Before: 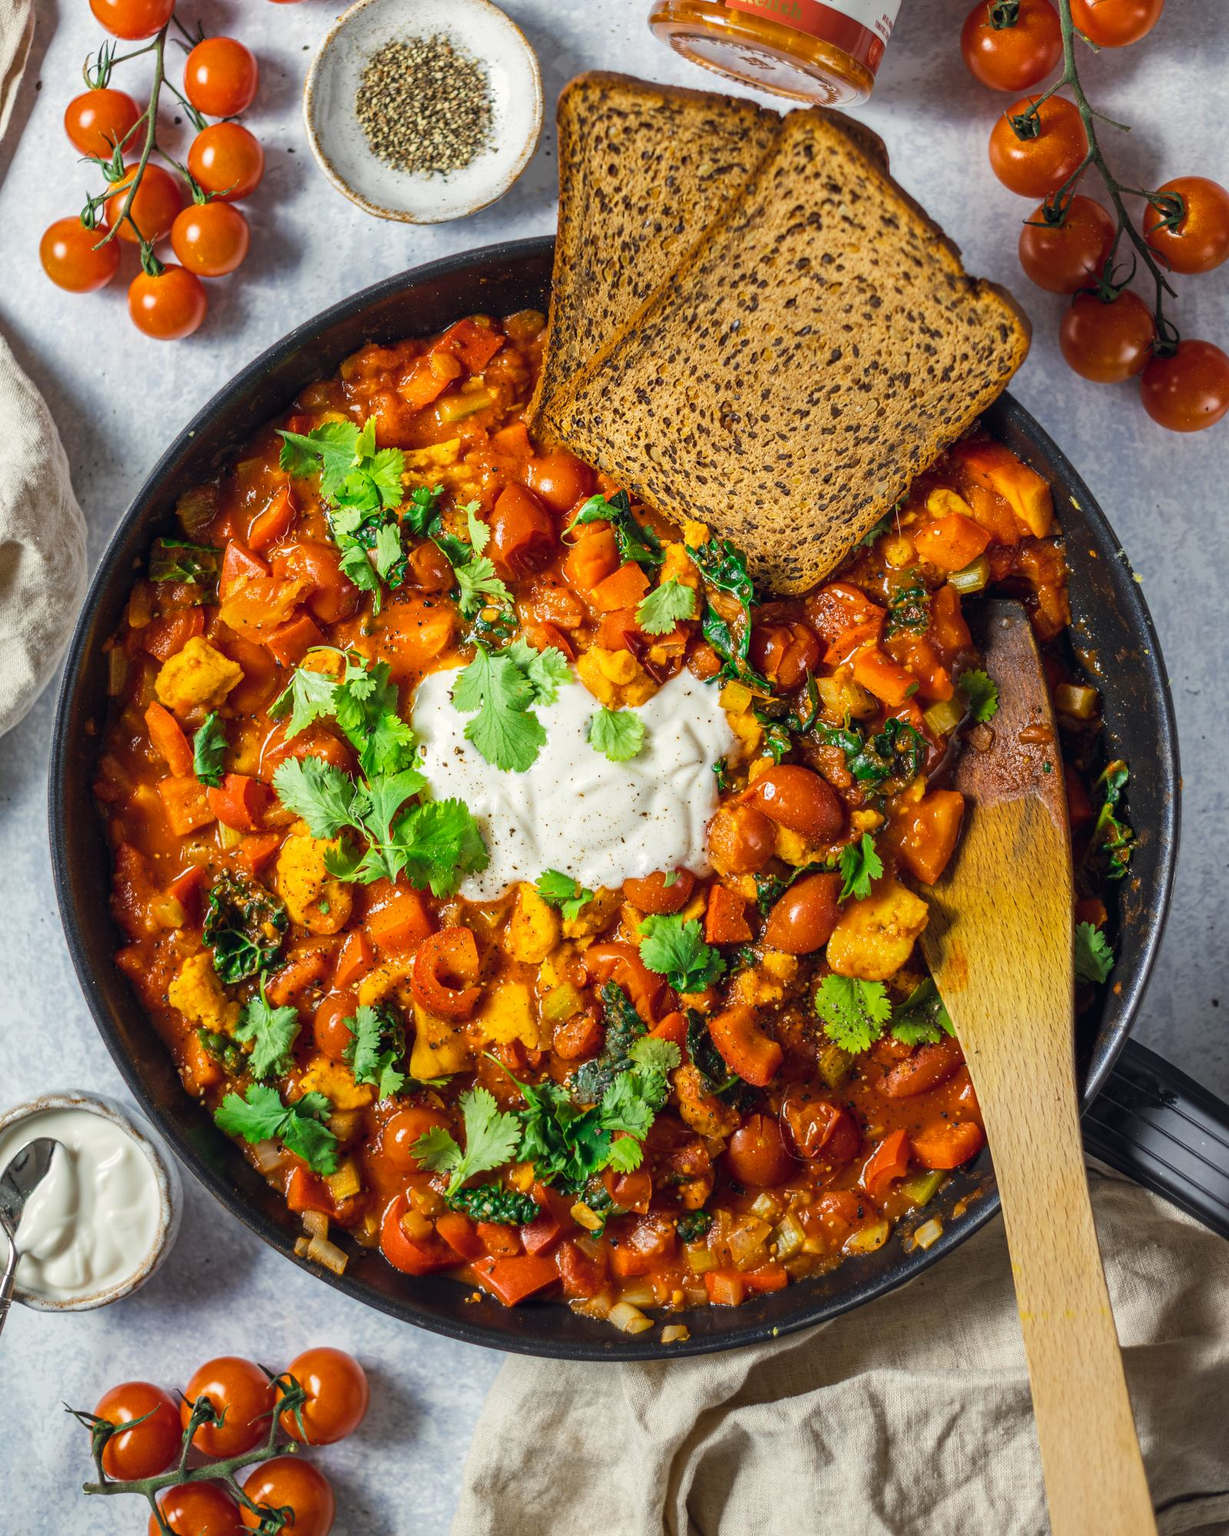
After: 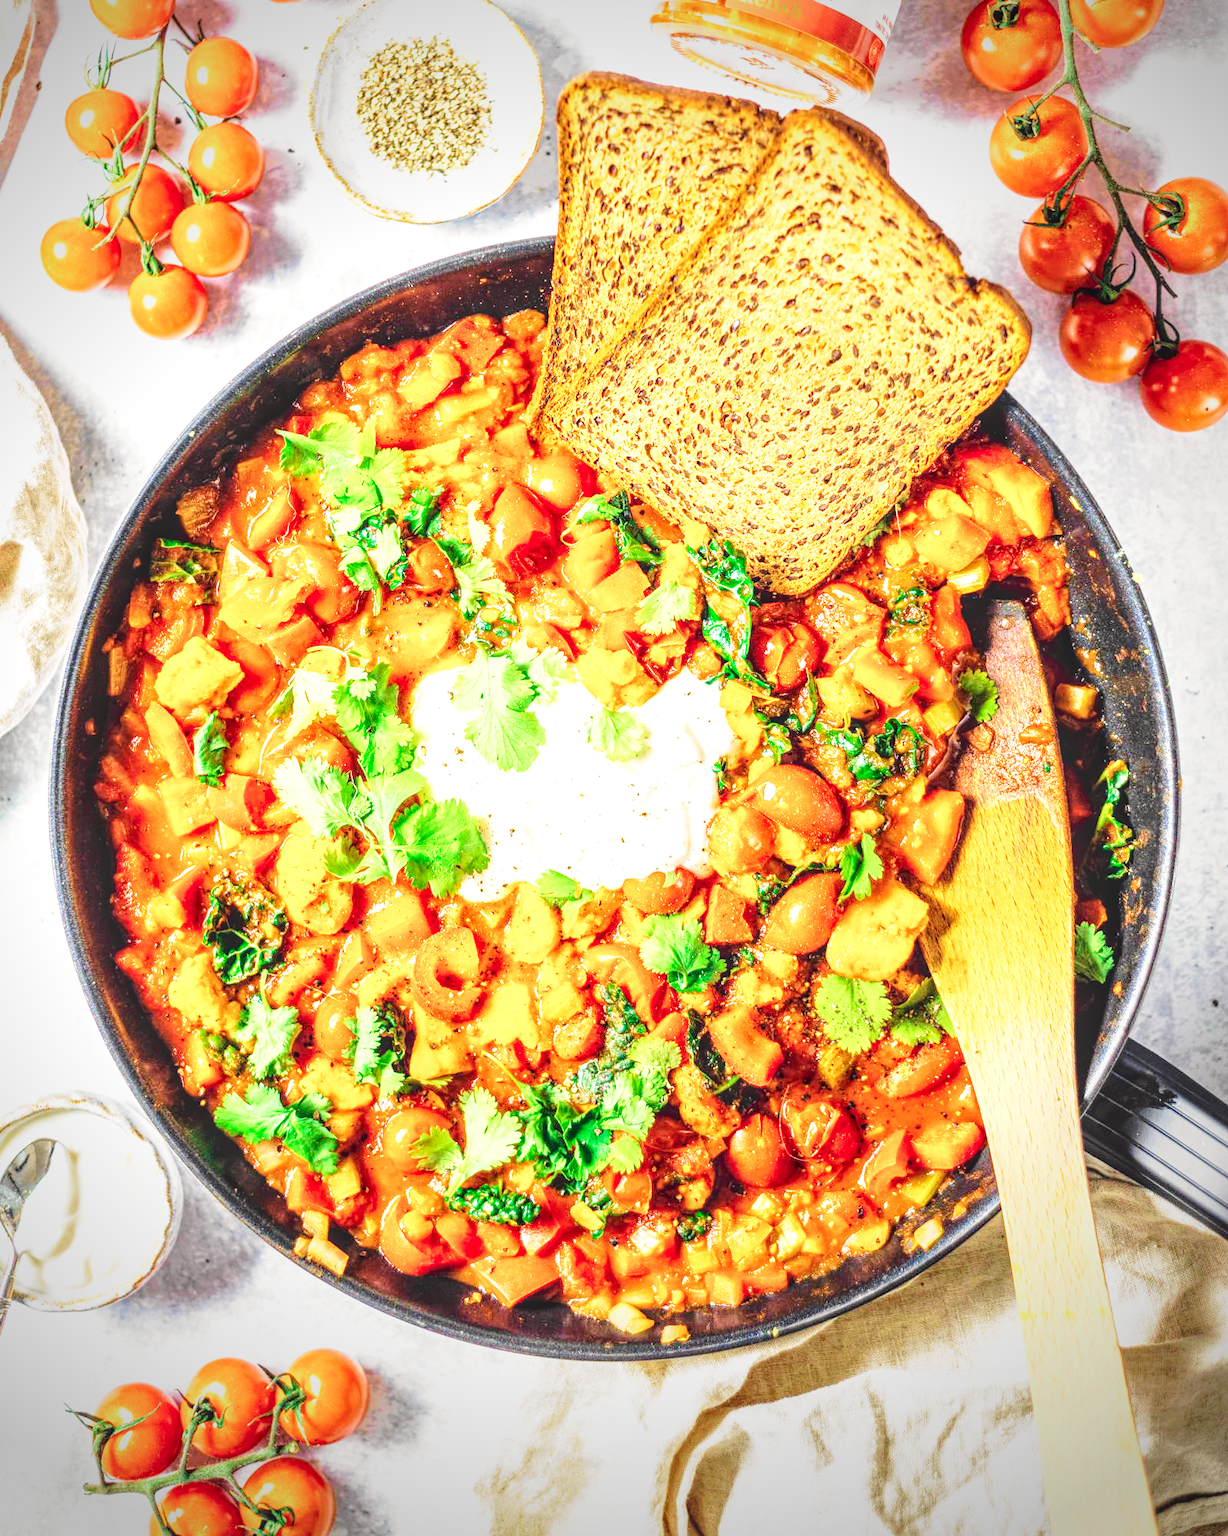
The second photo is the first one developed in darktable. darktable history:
velvia: on, module defaults
local contrast: highlights 75%, shadows 55%, detail 176%, midtone range 0.204
exposure: black level correction 0.001, exposure 1.12 EV, compensate highlight preservation false
color balance rgb: perceptual saturation grading › global saturation 0.303%, global vibrance 20%
vignetting: fall-off start 75.11%, saturation -0.032, center (-0.033, -0.041), width/height ratio 1.077
base curve: curves: ch0 [(0, 0) (0.028, 0.03) (0.121, 0.232) (0.46, 0.748) (0.859, 0.968) (1, 1)], preserve colors none
tone equalizer: -8 EV -0.394 EV, -7 EV -0.356 EV, -6 EV -0.35 EV, -5 EV -0.233 EV, -3 EV 0.248 EV, -2 EV 0.309 EV, -1 EV 0.393 EV, +0 EV 0.446 EV, mask exposure compensation -0.513 EV
tone curve: curves: ch0 [(0, 0.019) (0.066, 0.043) (0.189, 0.182) (0.368, 0.407) (0.501, 0.564) (0.677, 0.729) (0.851, 0.861) (0.997, 0.959)]; ch1 [(0, 0) (0.187, 0.121) (0.388, 0.346) (0.437, 0.409) (0.474, 0.472) (0.499, 0.501) (0.514, 0.507) (0.548, 0.557) (0.653, 0.663) (0.812, 0.856) (1, 1)]; ch2 [(0, 0) (0.246, 0.214) (0.421, 0.427) (0.459, 0.484) (0.5, 0.504) (0.518, 0.516) (0.529, 0.548) (0.56, 0.576) (0.607, 0.63) (0.744, 0.734) (0.867, 0.821) (0.993, 0.889)], color space Lab, independent channels, preserve colors none
